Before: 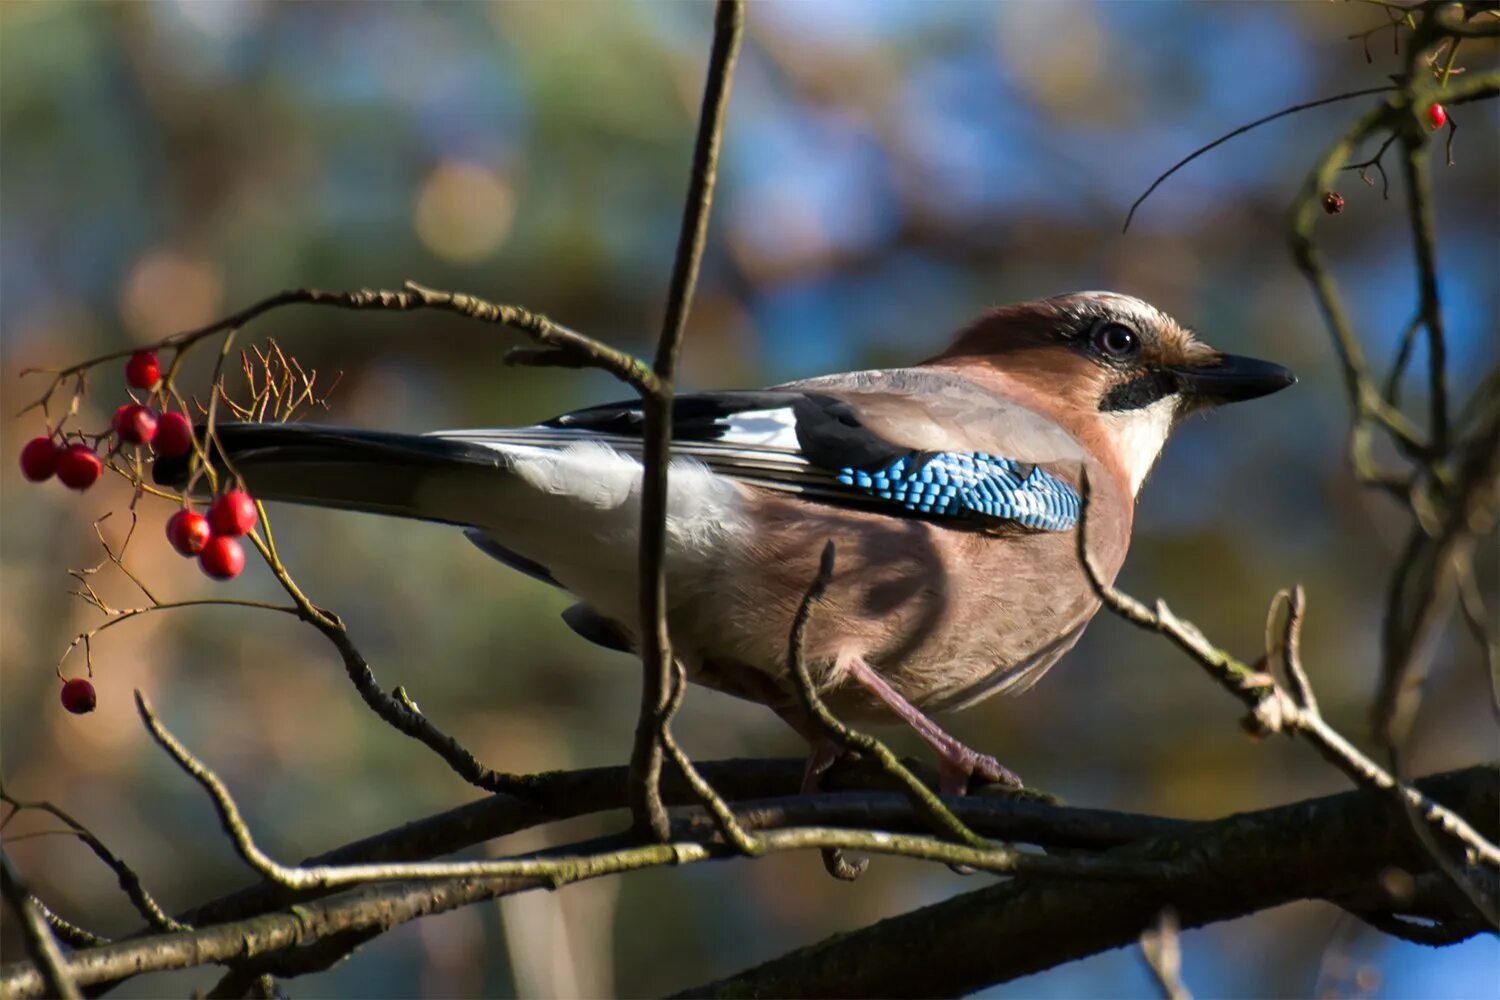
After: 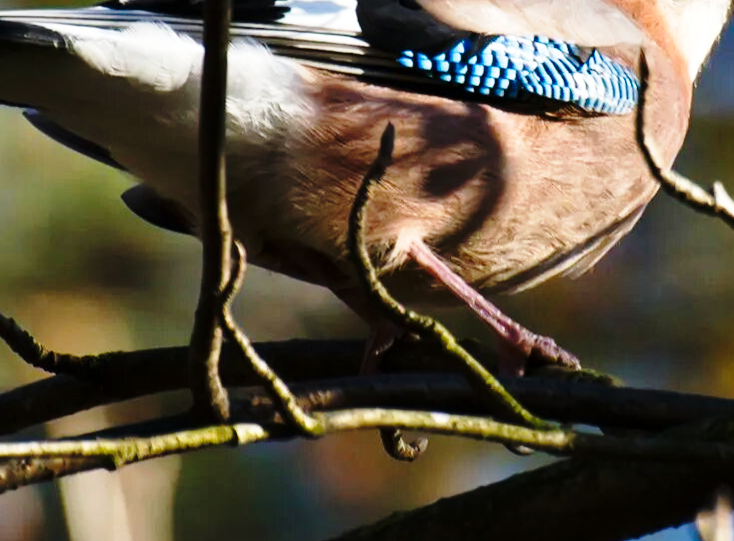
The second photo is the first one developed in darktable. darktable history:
rotate and perspective: rotation 0.174°, lens shift (vertical) 0.013, lens shift (horizontal) 0.019, shear 0.001, automatic cropping original format, crop left 0.007, crop right 0.991, crop top 0.016, crop bottom 0.997
crop: left 29.672%, top 41.786%, right 20.851%, bottom 3.487%
base curve: curves: ch0 [(0, 0) (0.04, 0.03) (0.133, 0.232) (0.448, 0.748) (0.843, 0.968) (1, 1)], preserve colors none
